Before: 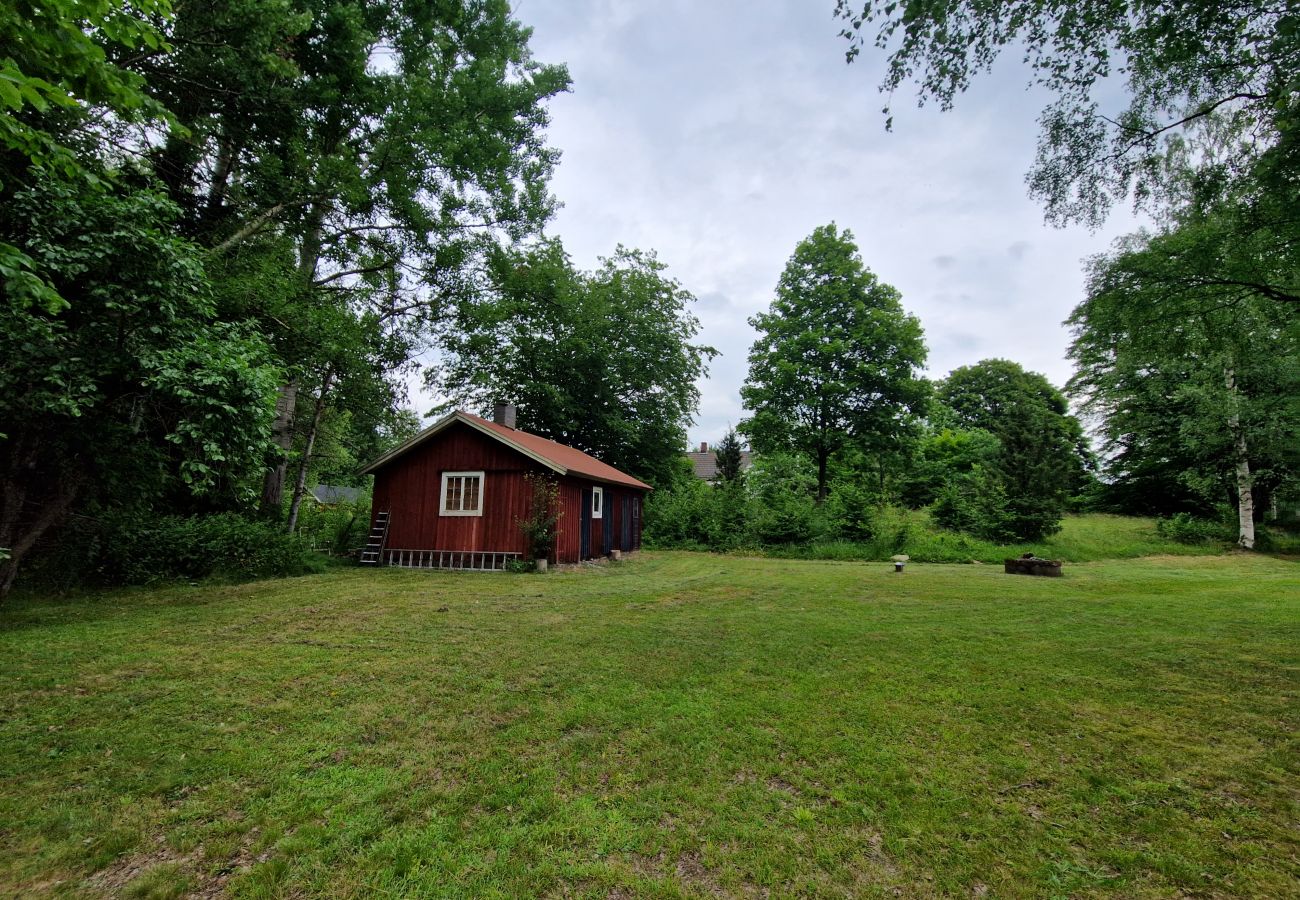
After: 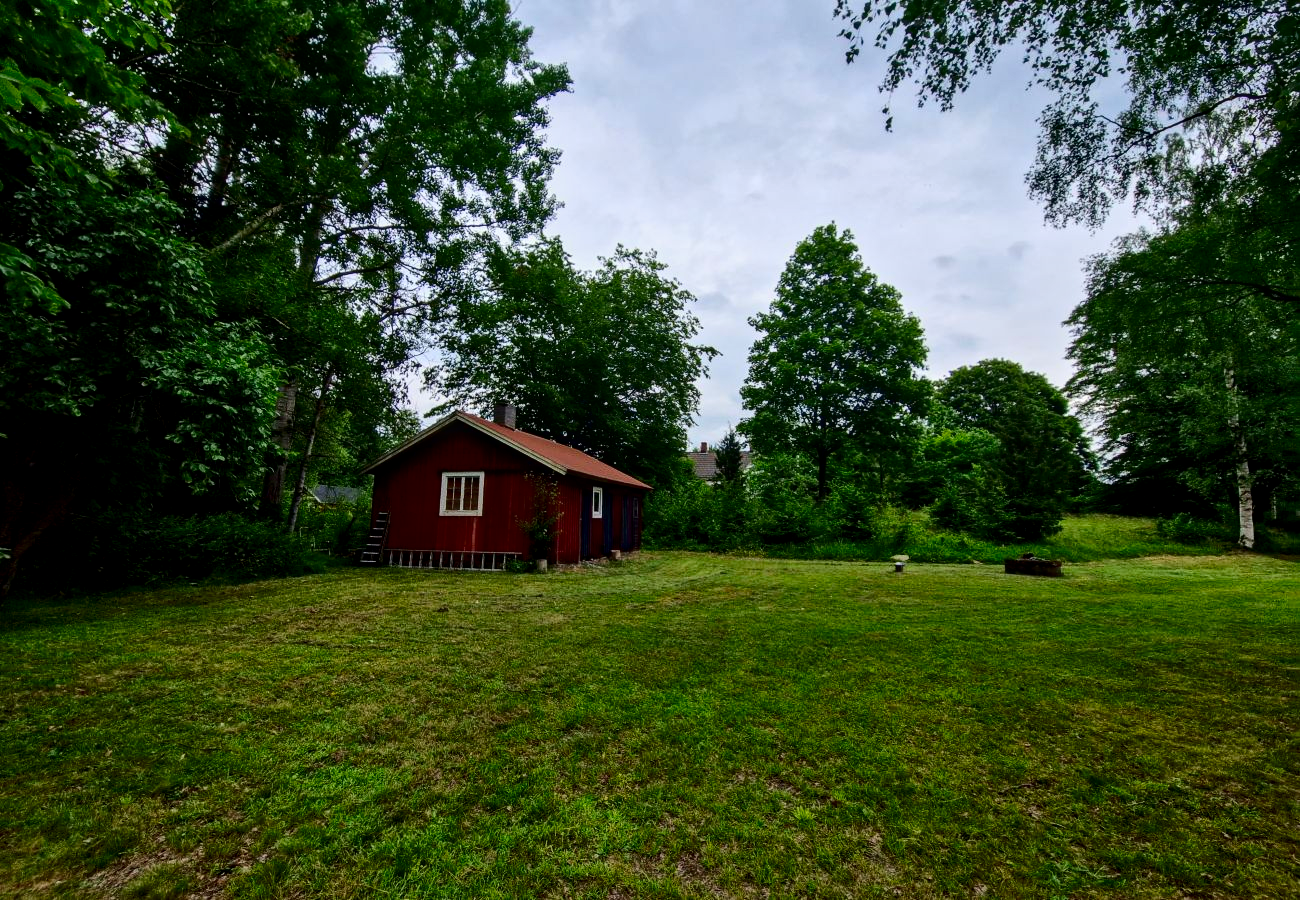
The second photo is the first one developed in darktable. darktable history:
local contrast: on, module defaults
contrast brightness saturation: contrast 0.223, brightness -0.18, saturation 0.236
